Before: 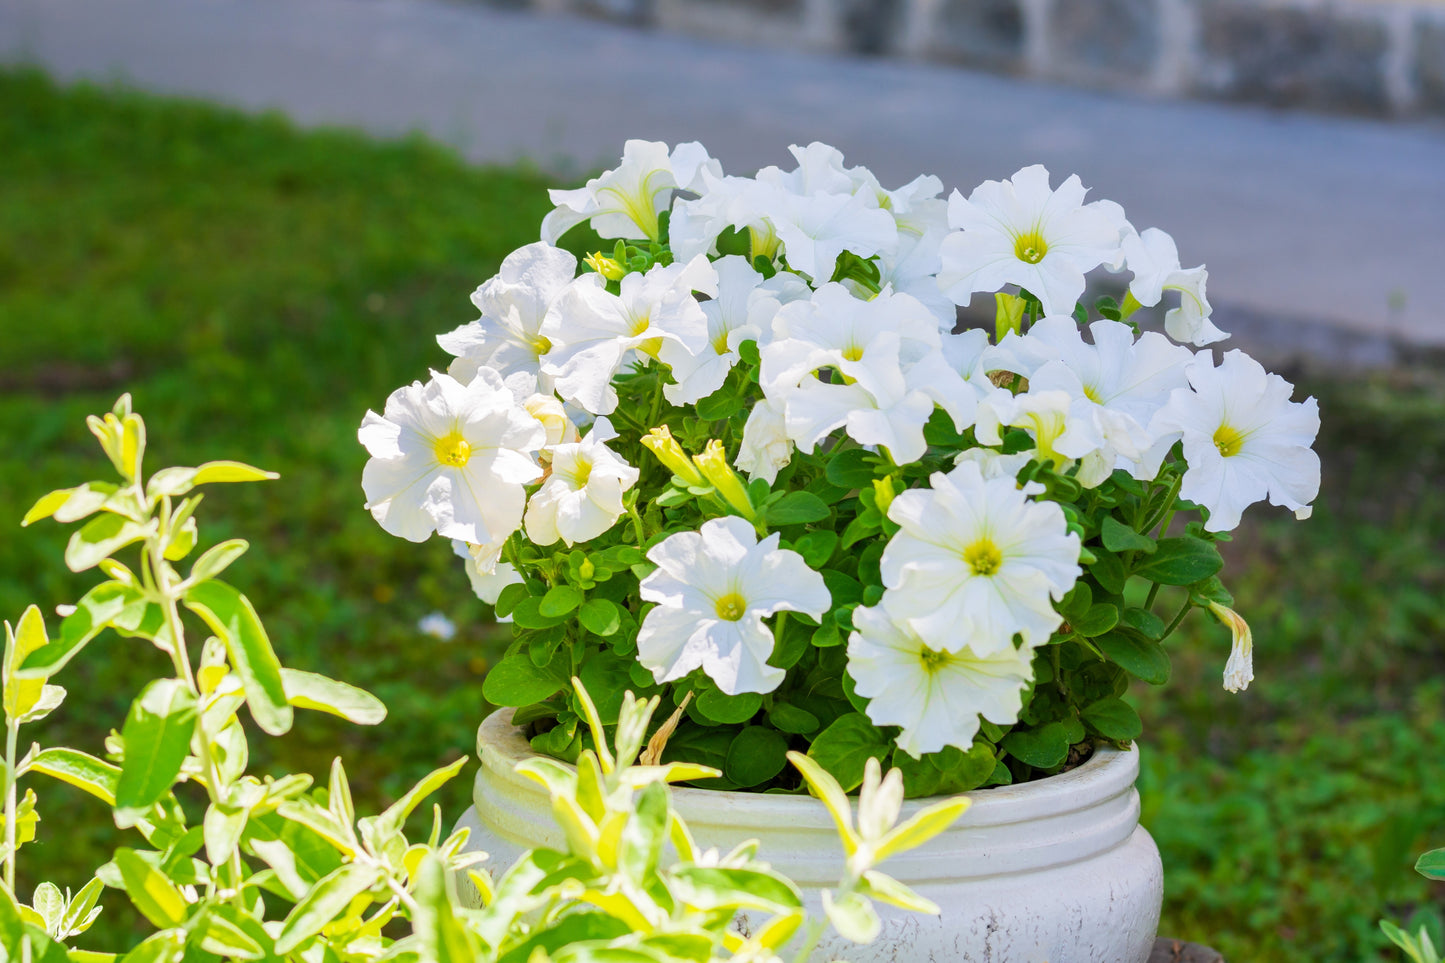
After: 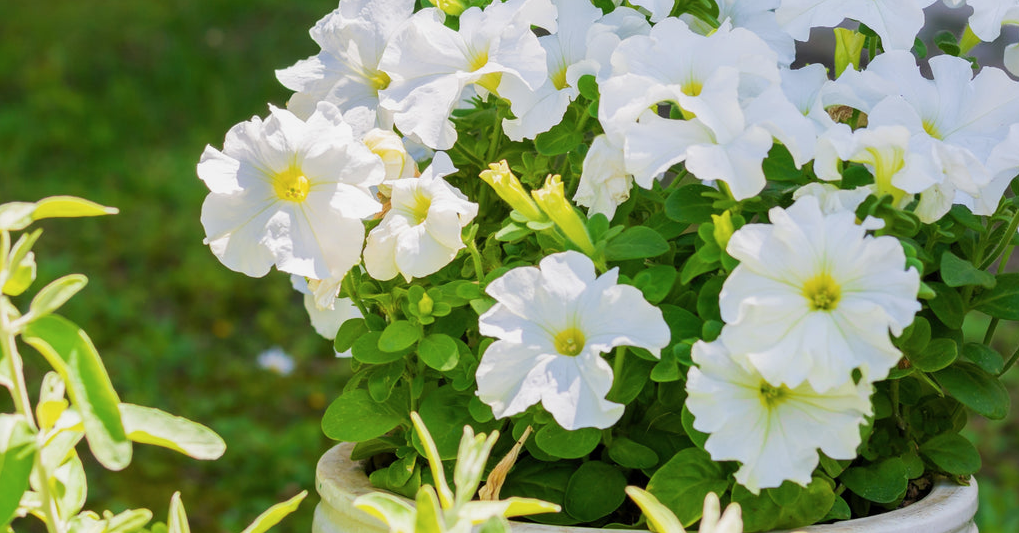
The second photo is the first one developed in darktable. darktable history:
crop: left 11.157%, top 27.593%, right 18.28%, bottom 16.985%
exposure: exposure -0.15 EV, compensate highlight preservation false
contrast brightness saturation: saturation -0.063
